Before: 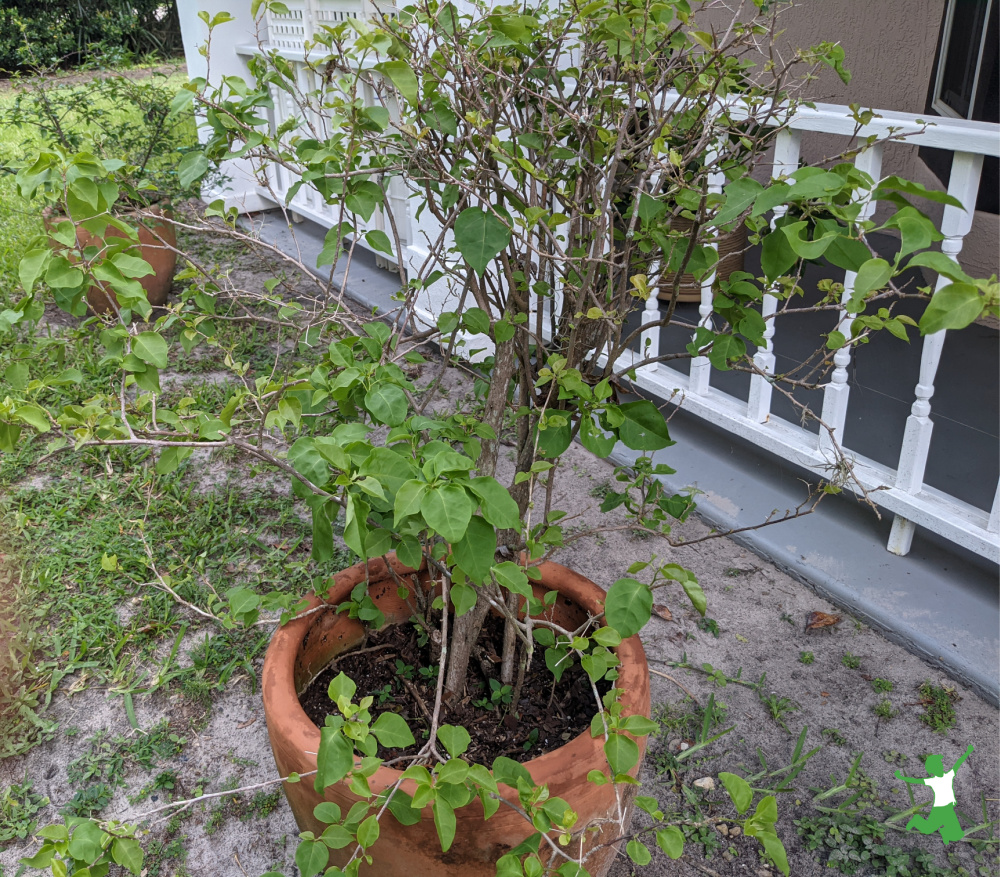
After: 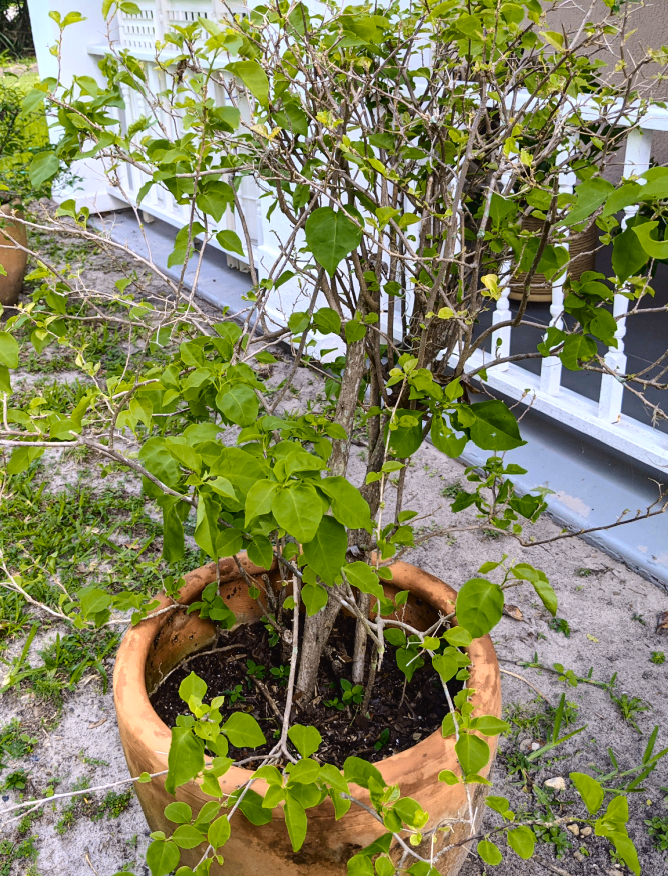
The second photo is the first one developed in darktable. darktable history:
tone curve: curves: ch0 [(0, 0.023) (0.087, 0.065) (0.184, 0.168) (0.45, 0.54) (0.57, 0.683) (0.722, 0.825) (0.877, 0.948) (1, 1)]; ch1 [(0, 0) (0.388, 0.369) (0.45, 0.43) (0.505, 0.509) (0.534, 0.528) (0.657, 0.655) (1, 1)]; ch2 [(0, 0) (0.314, 0.223) (0.427, 0.405) (0.5, 0.5) (0.55, 0.566) (0.625, 0.657) (1, 1)], color space Lab, independent channels, preserve colors none
color zones: curves: ch0 [(0.099, 0.624) (0.257, 0.596) (0.384, 0.376) (0.529, 0.492) (0.697, 0.564) (0.768, 0.532) (0.908, 0.644)]; ch1 [(0.112, 0.564) (0.254, 0.612) (0.432, 0.676) (0.592, 0.456) (0.743, 0.684) (0.888, 0.536)]; ch2 [(0.25, 0.5) (0.469, 0.36) (0.75, 0.5)]
crop and rotate: left 14.951%, right 18.204%
